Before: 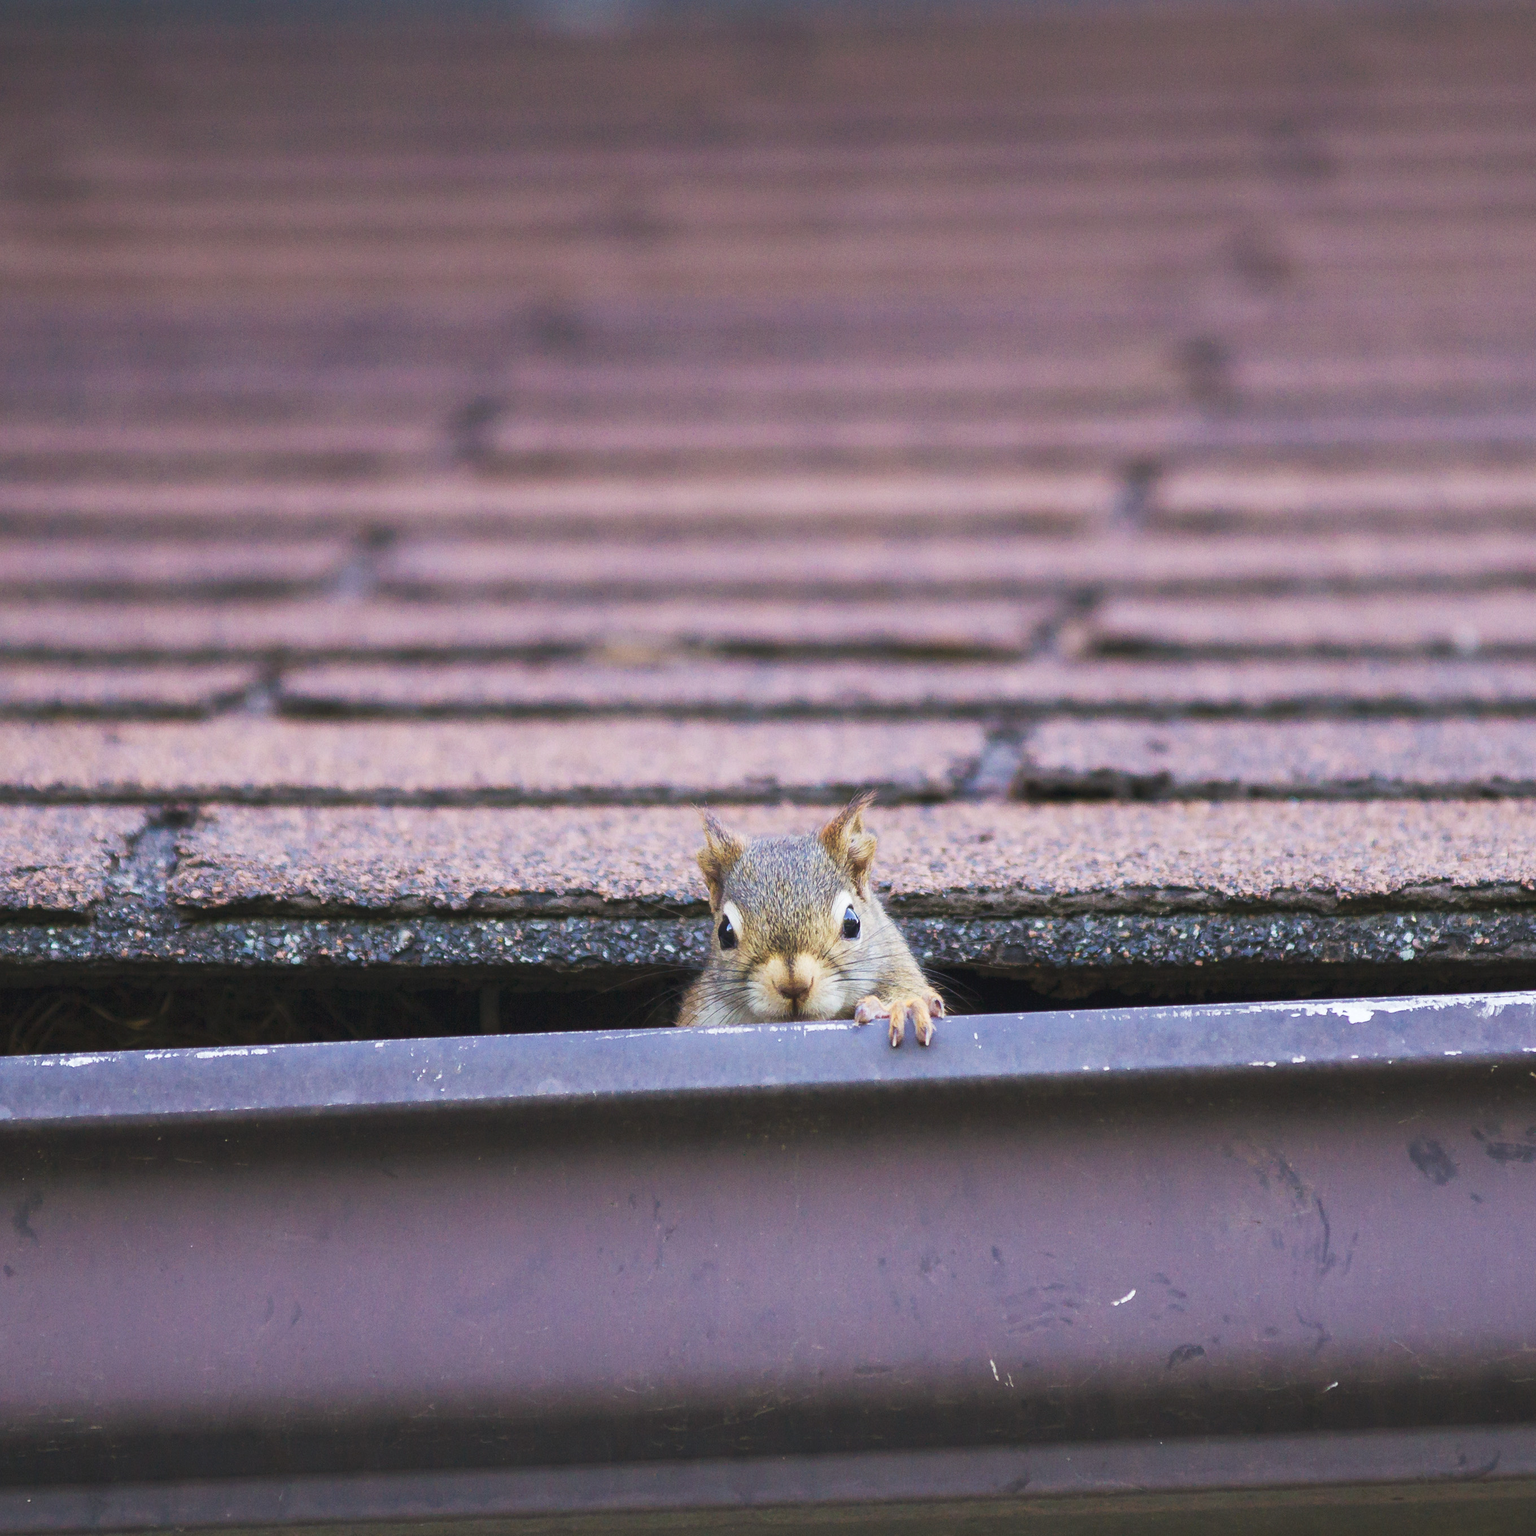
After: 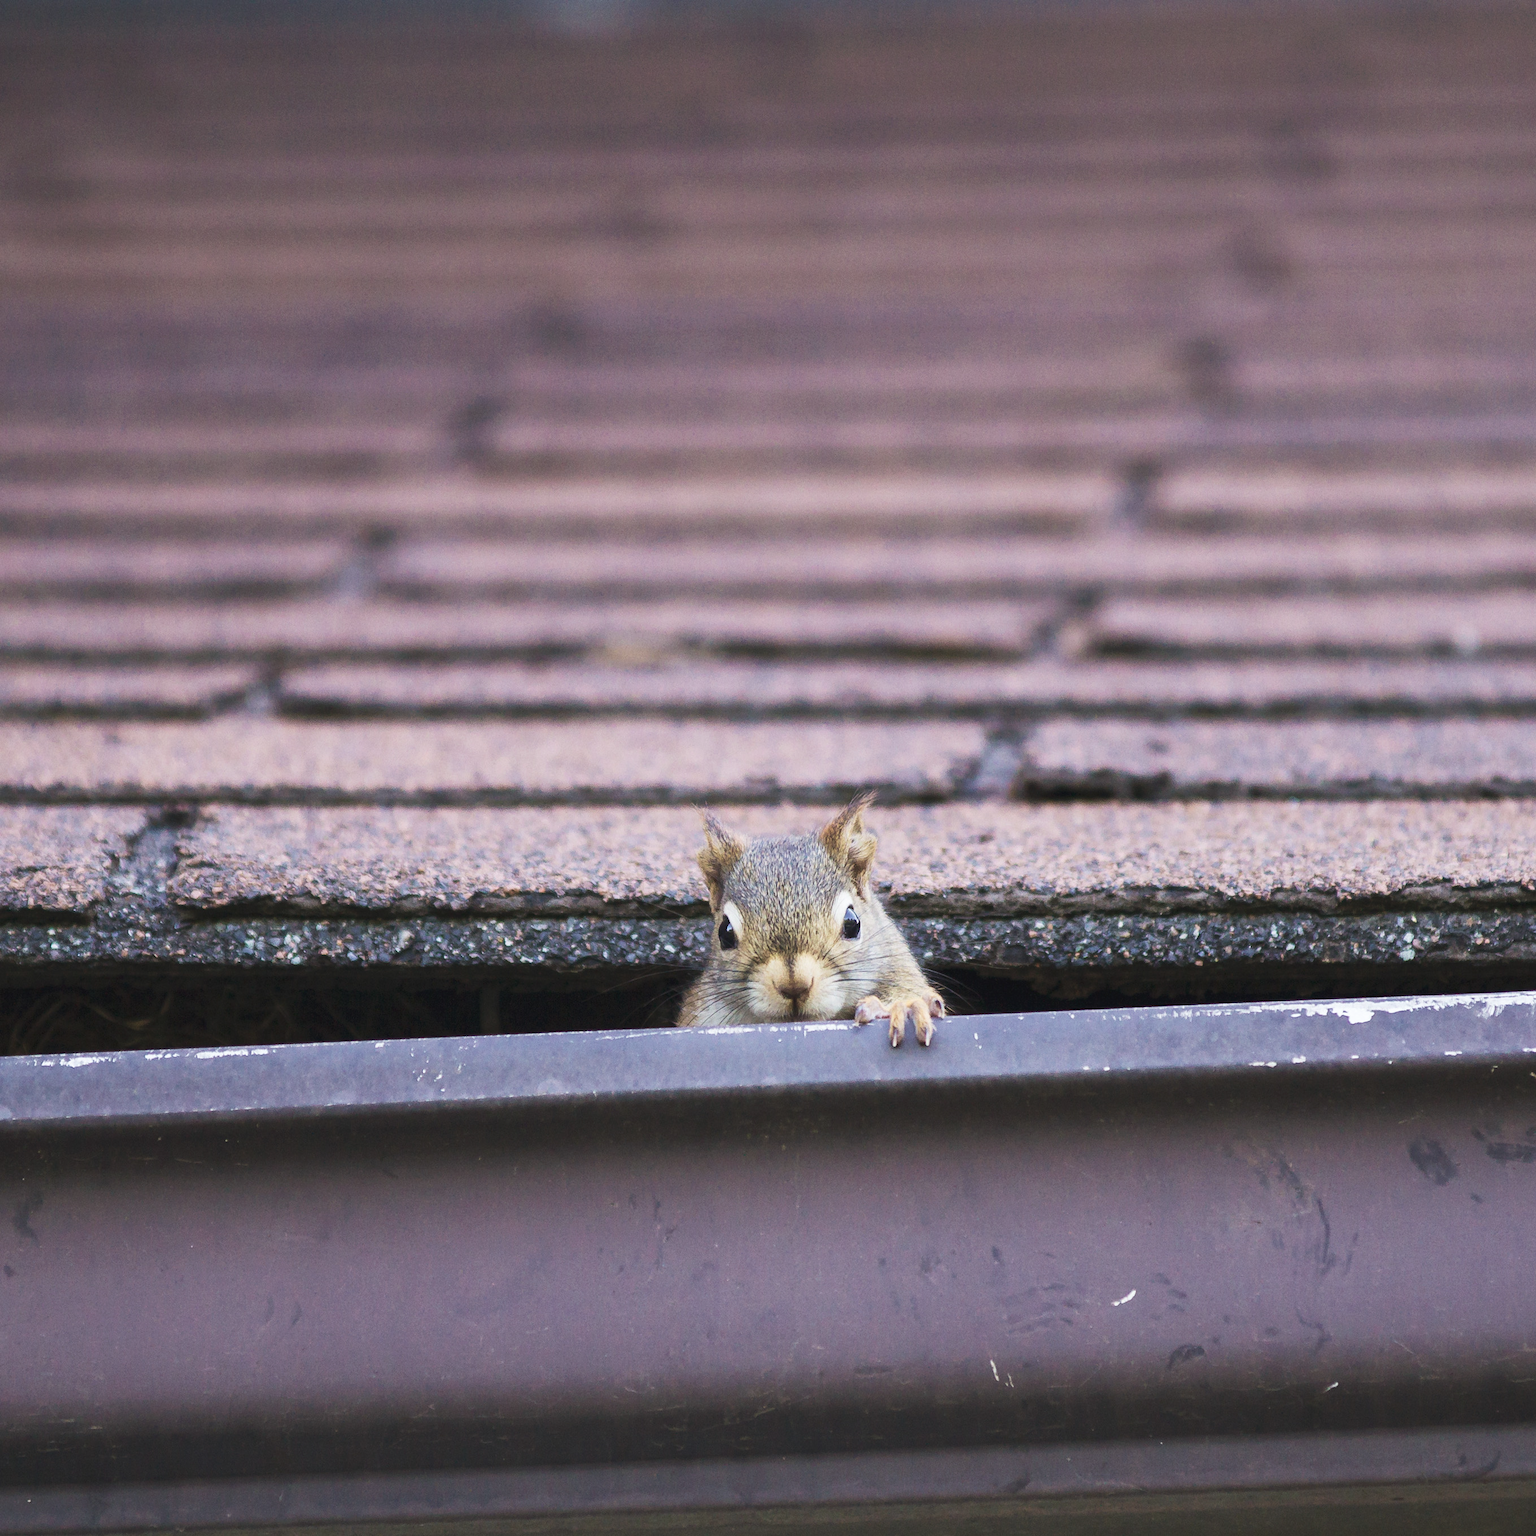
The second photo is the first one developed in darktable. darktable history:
contrast brightness saturation: contrast 0.1, saturation -0.36
velvia: on, module defaults
